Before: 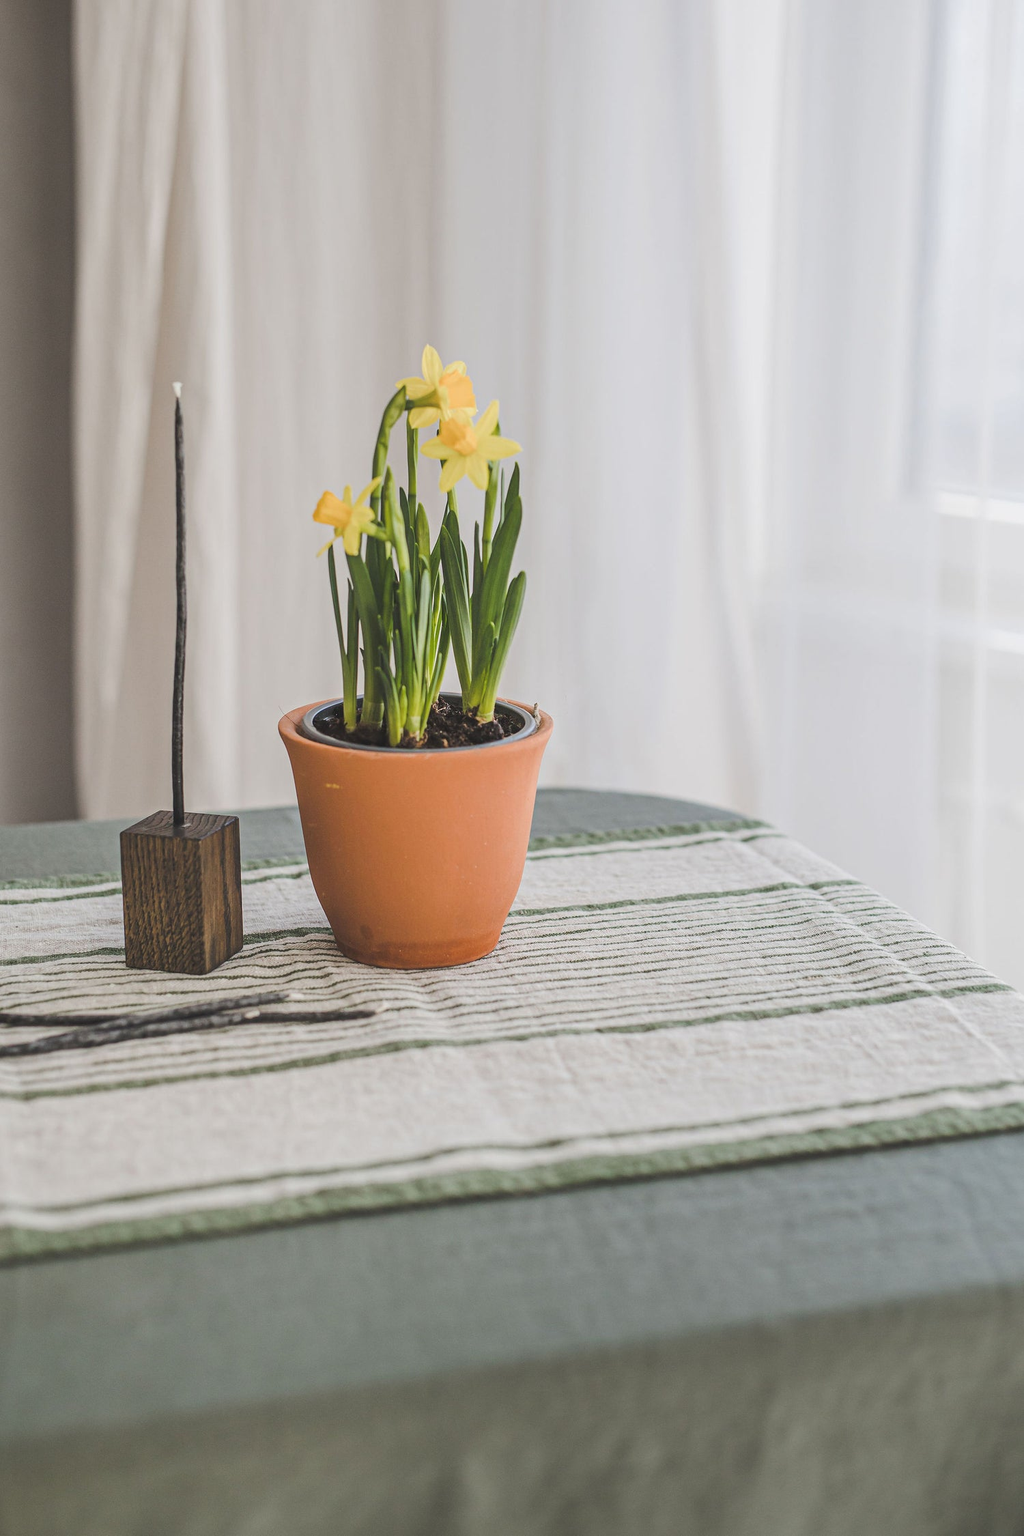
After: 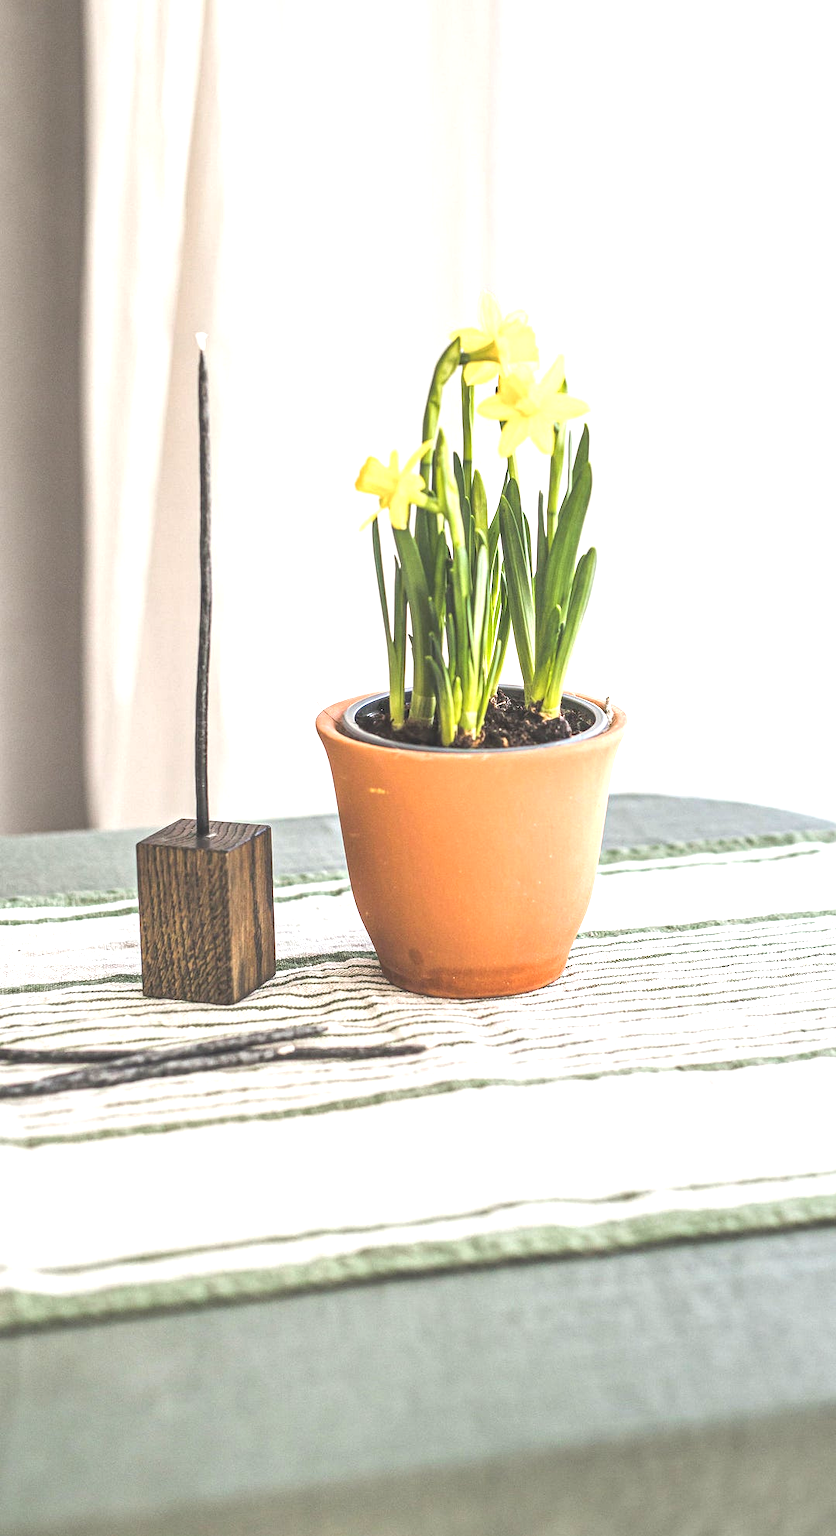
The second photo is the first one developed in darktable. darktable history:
local contrast: on, module defaults
exposure: exposure 1.223 EV, compensate highlight preservation false
crop: top 5.803%, right 27.864%, bottom 5.804%
